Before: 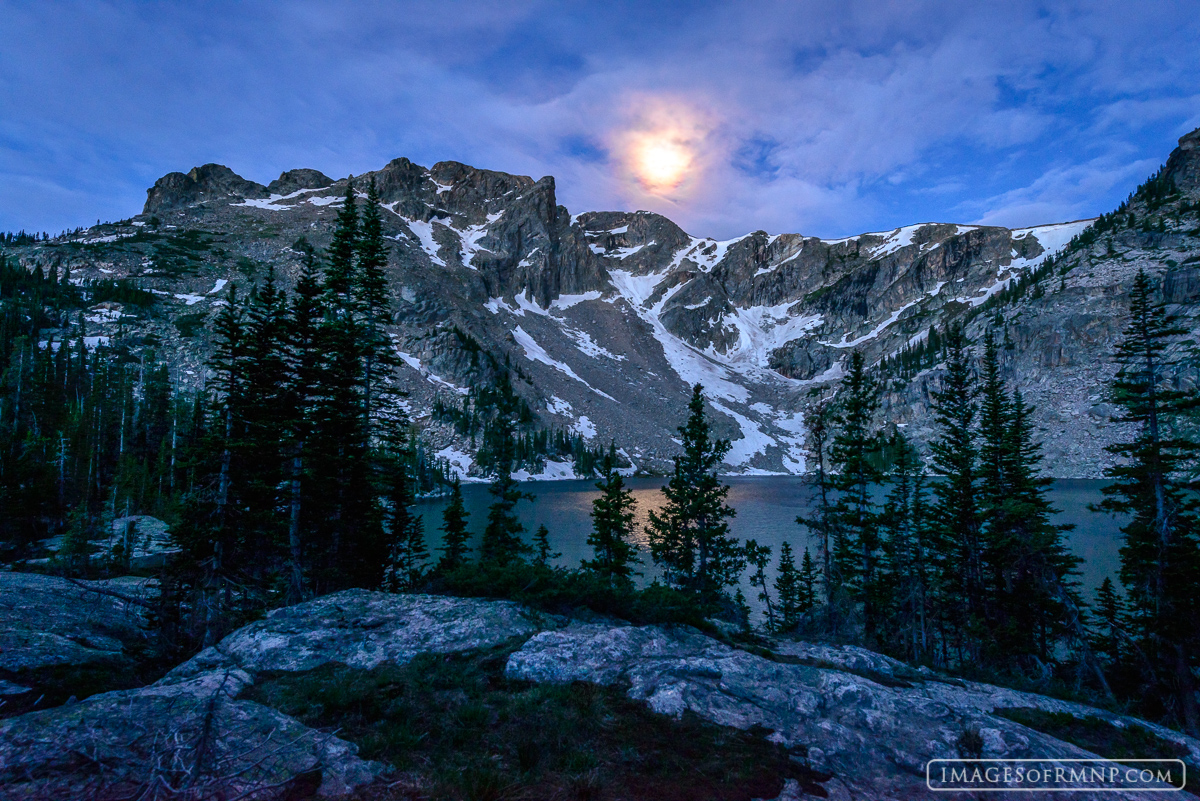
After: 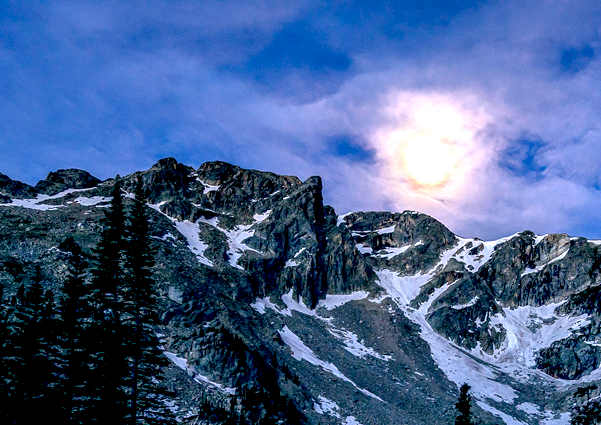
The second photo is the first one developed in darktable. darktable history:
crop: left 19.476%, right 30.432%, bottom 46.911%
color correction: highlights a* 4.13, highlights b* 4.93, shadows a* -7.46, shadows b* 4.79
exposure: black level correction 0.035, exposure 0.901 EV, compensate highlight preservation false
color zones: curves: ch0 [(0, 0.5) (0.125, 0.4) (0.25, 0.5) (0.375, 0.4) (0.5, 0.4) (0.625, 0.35) (0.75, 0.35) (0.875, 0.5)]; ch1 [(0, 0.35) (0.125, 0.45) (0.25, 0.35) (0.375, 0.35) (0.5, 0.35) (0.625, 0.35) (0.75, 0.45) (0.875, 0.35)]; ch2 [(0, 0.6) (0.125, 0.5) (0.25, 0.5) (0.375, 0.6) (0.5, 0.6) (0.625, 0.5) (0.75, 0.5) (0.875, 0.5)]
local contrast: on, module defaults
